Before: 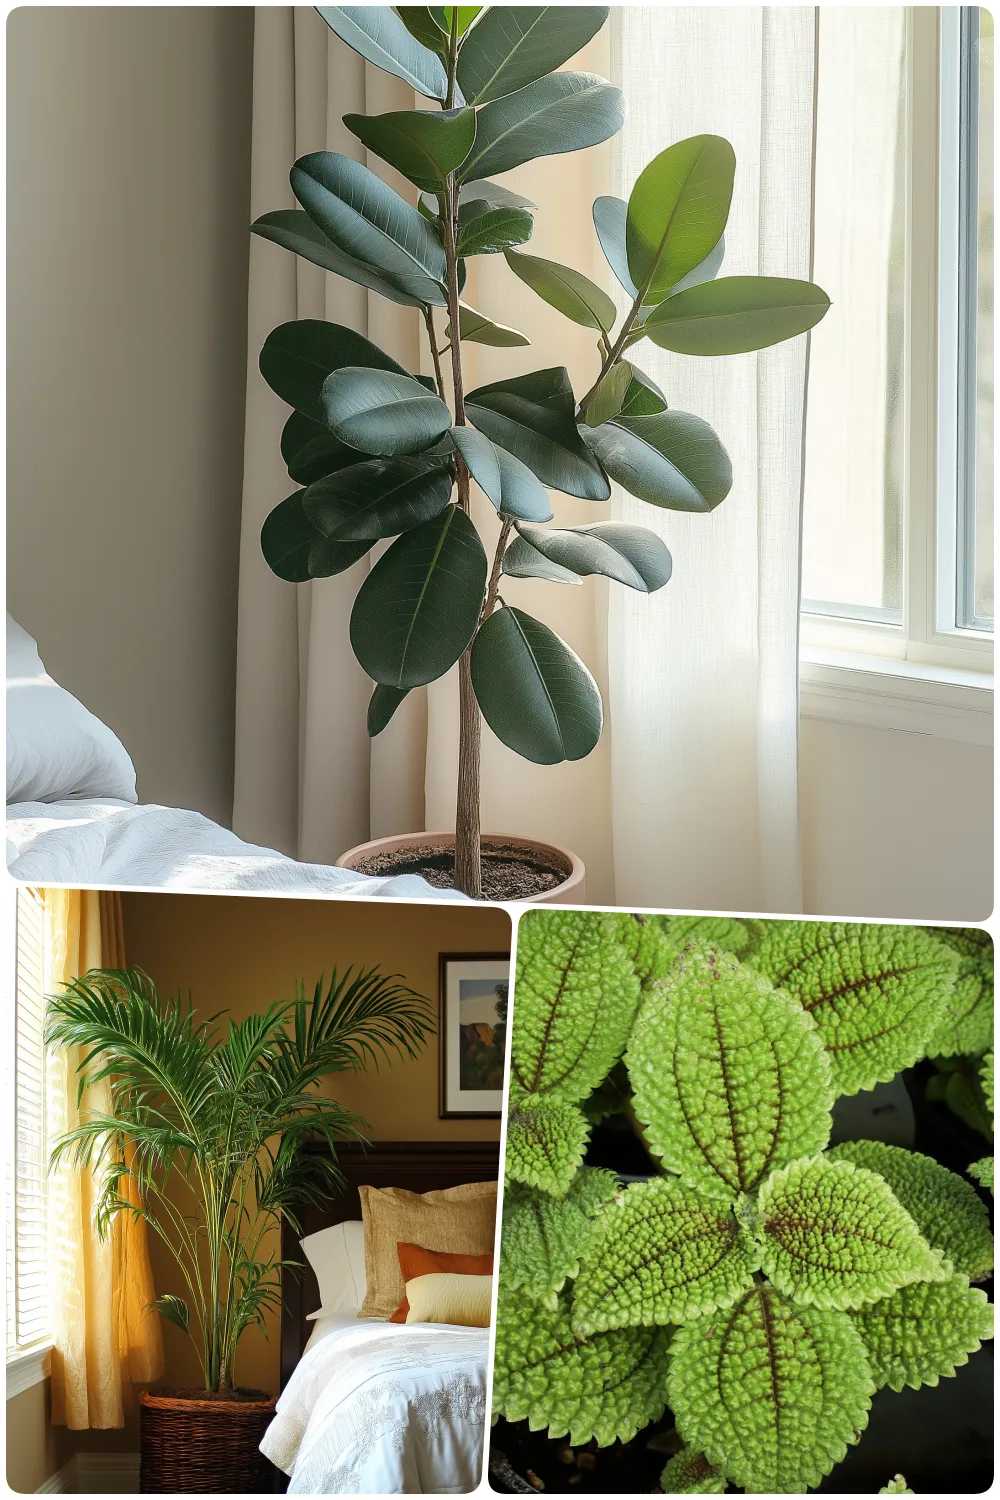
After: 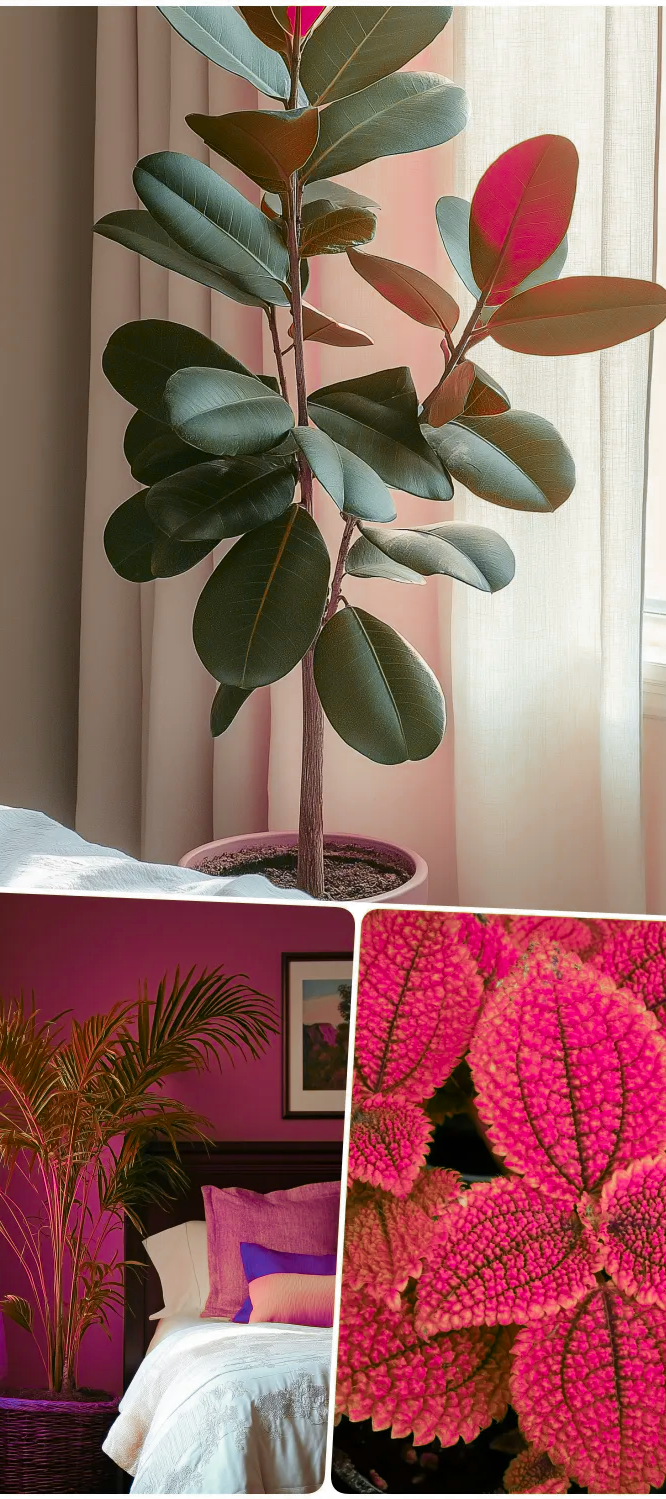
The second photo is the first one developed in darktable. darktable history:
color zones: curves: ch0 [(0.826, 0.353)]; ch1 [(0.242, 0.647) (0.889, 0.342)]; ch2 [(0.246, 0.089) (0.969, 0.068)]
crop and rotate: left 15.754%, right 17.579%
